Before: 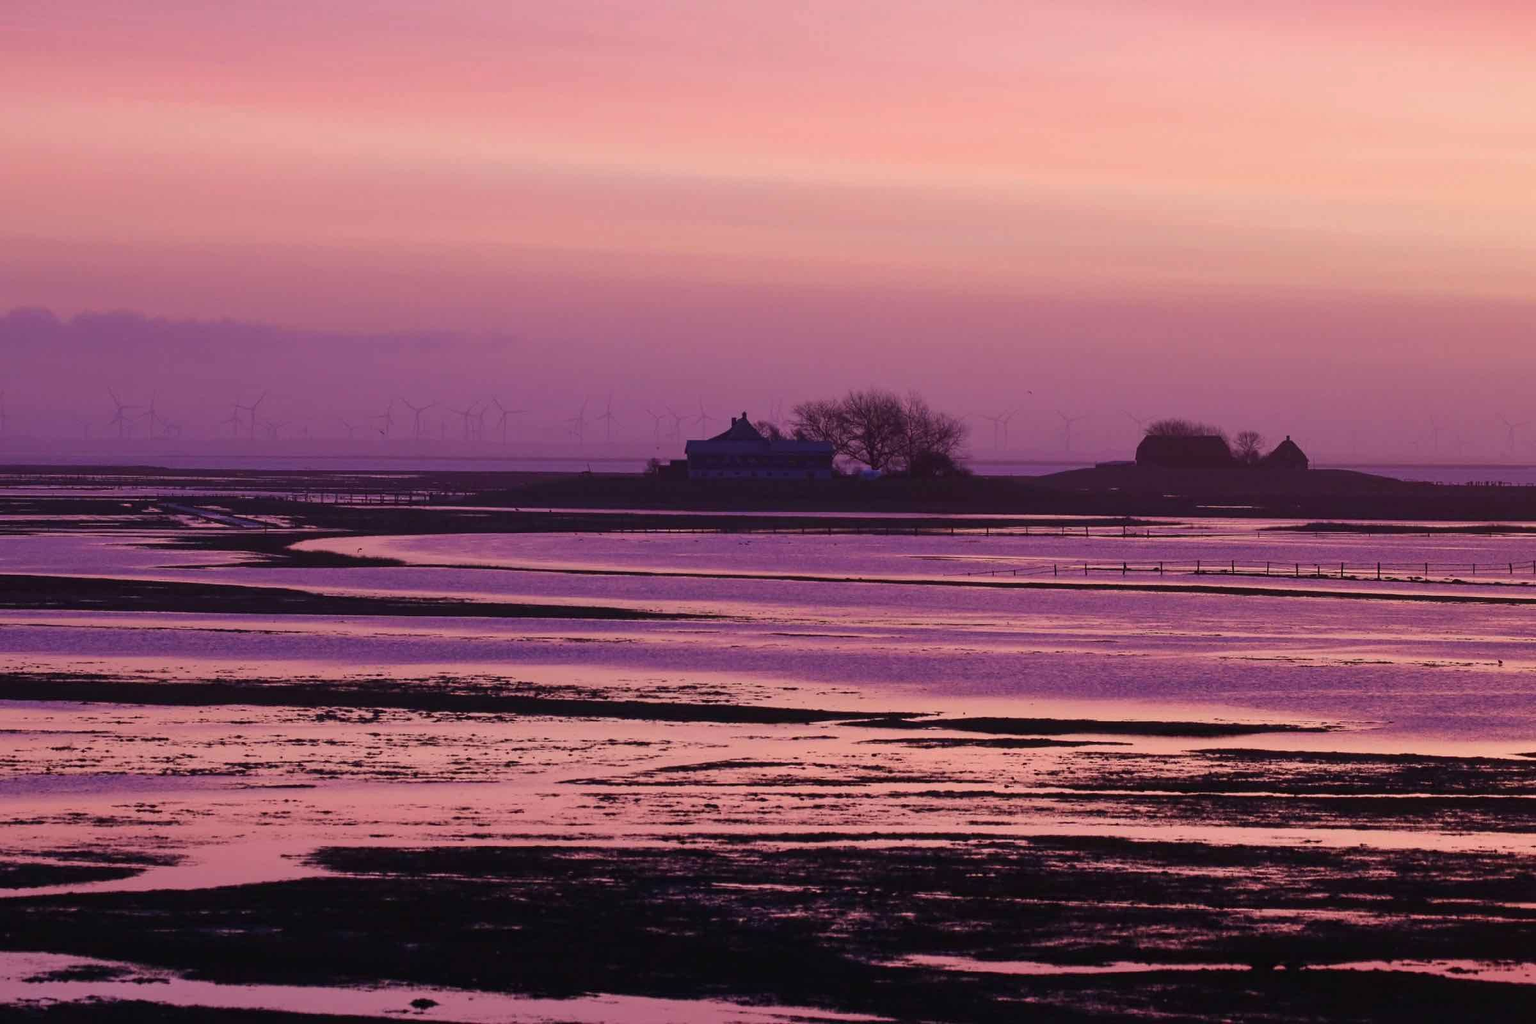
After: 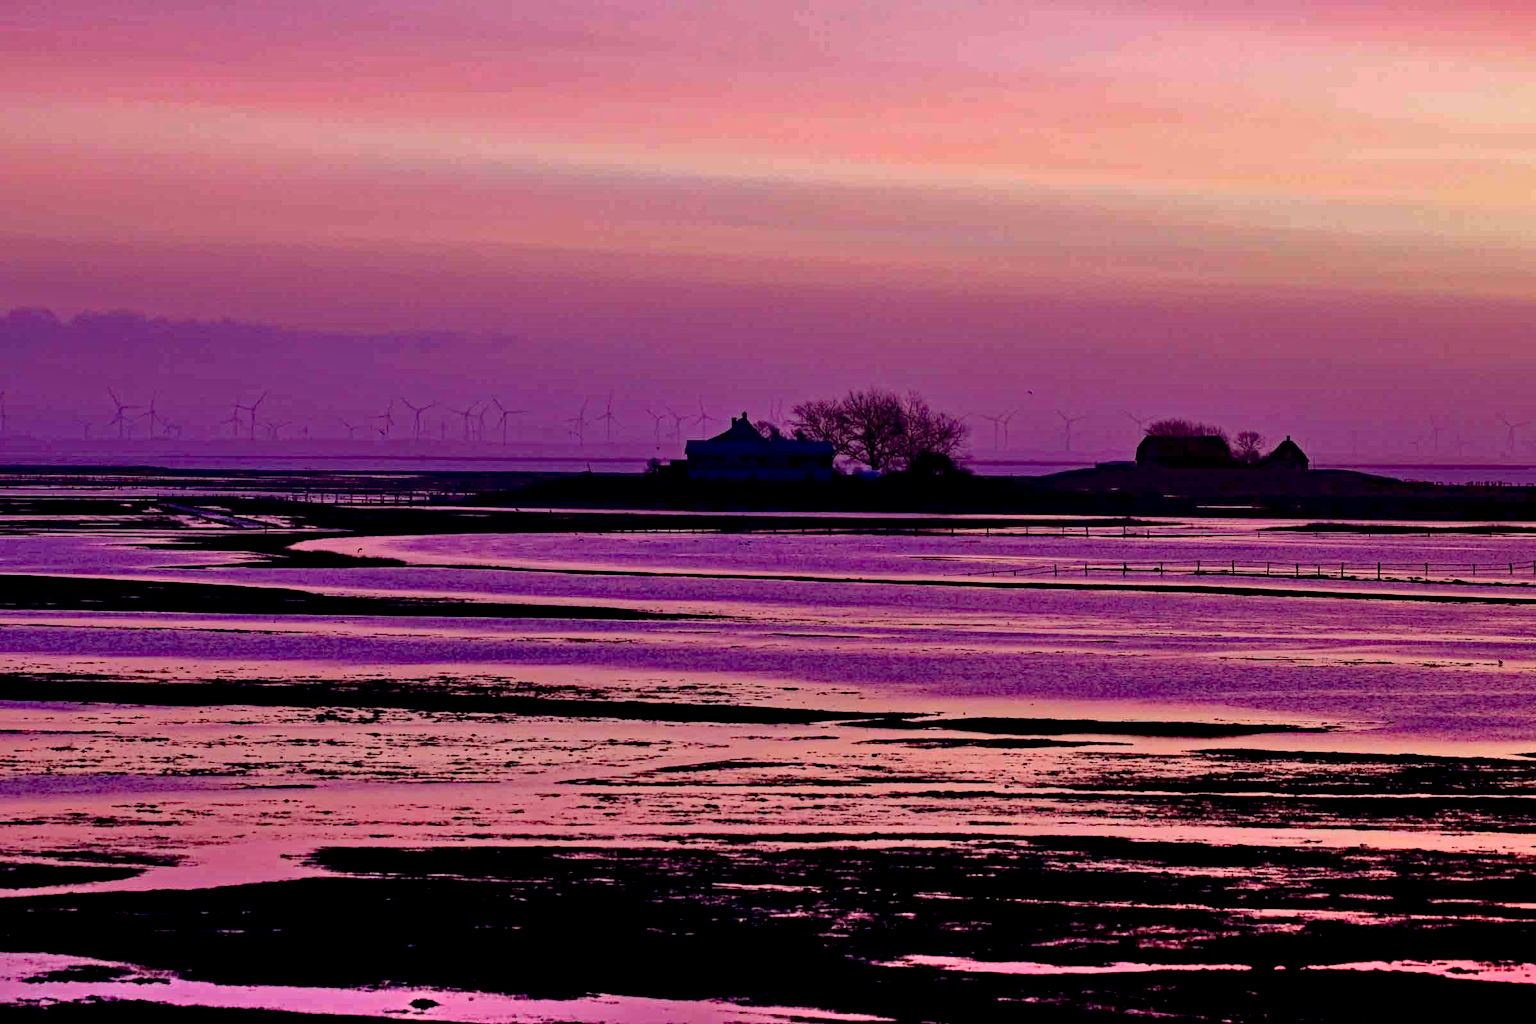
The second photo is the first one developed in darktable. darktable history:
shadows and highlights: shadows 37.27, highlights -28.18, soften with gaussian
exposure: black level correction 0.016, exposure -0.009 EV, compensate highlight preservation false
haze removal: strength 0.53, distance 0.925, compatibility mode true, adaptive false
